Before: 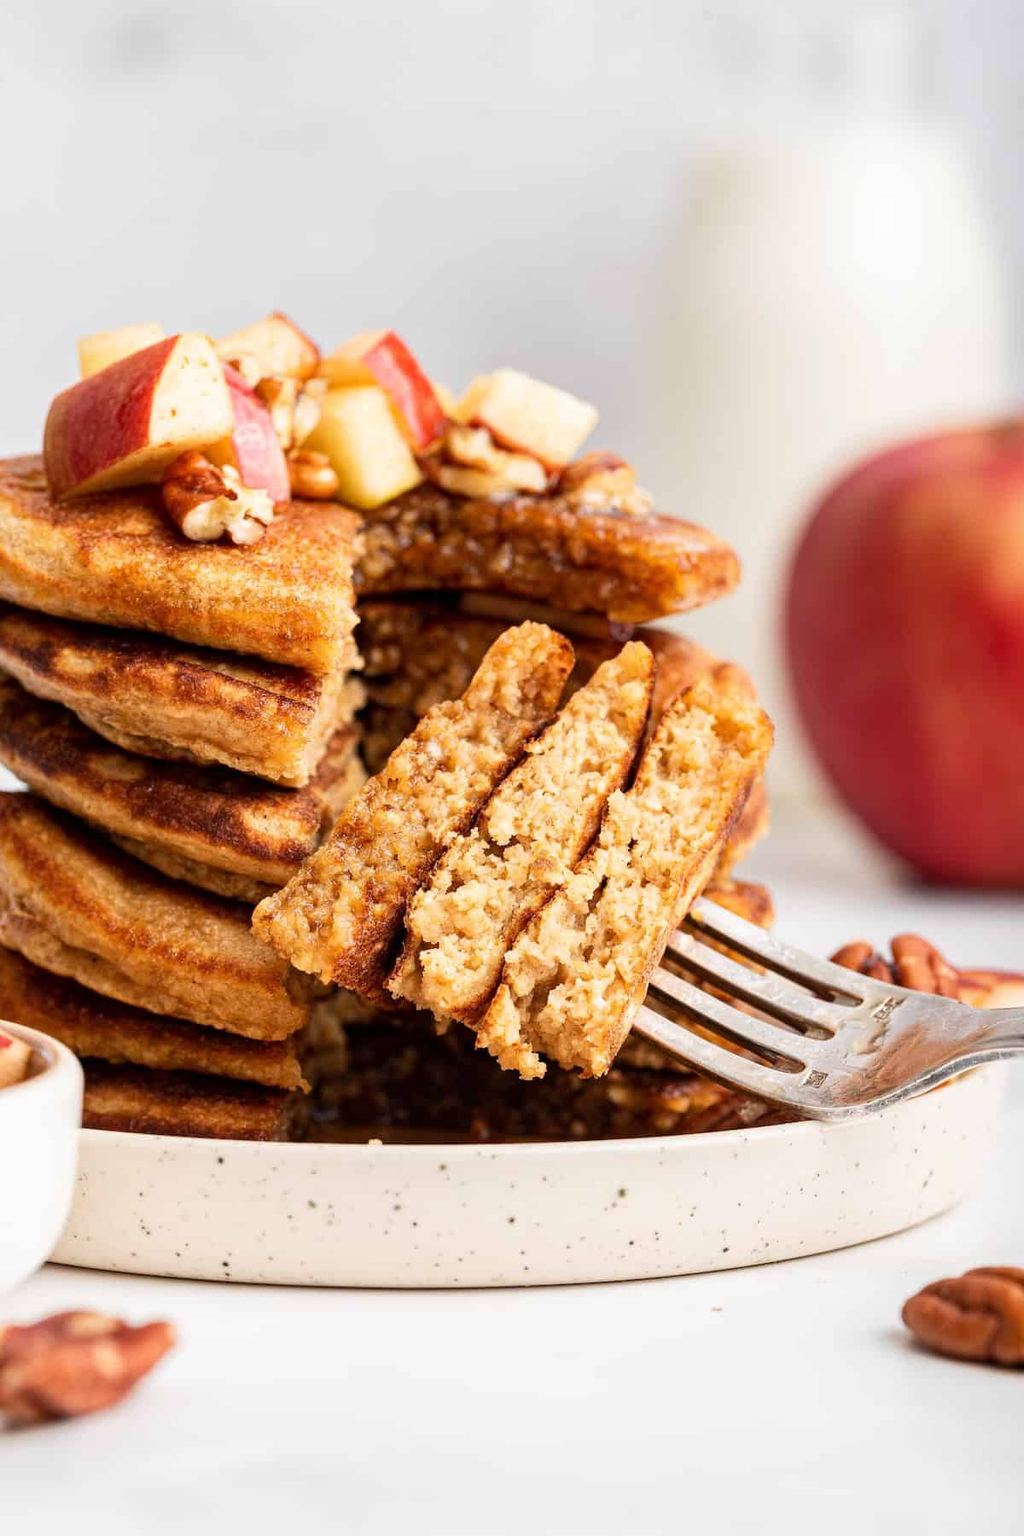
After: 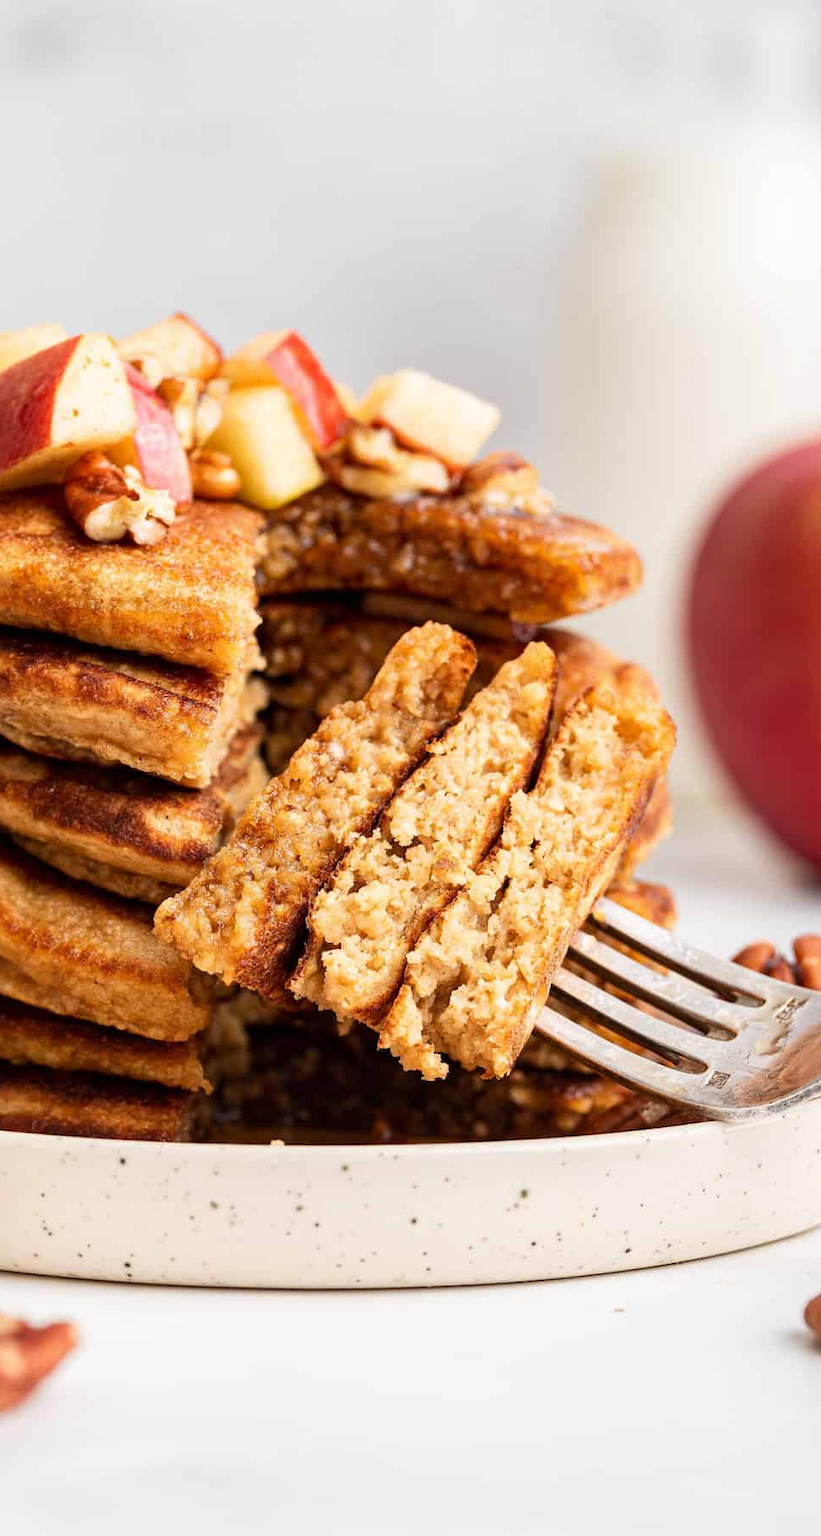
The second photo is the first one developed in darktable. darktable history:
crop and rotate: left 9.592%, right 10.174%
